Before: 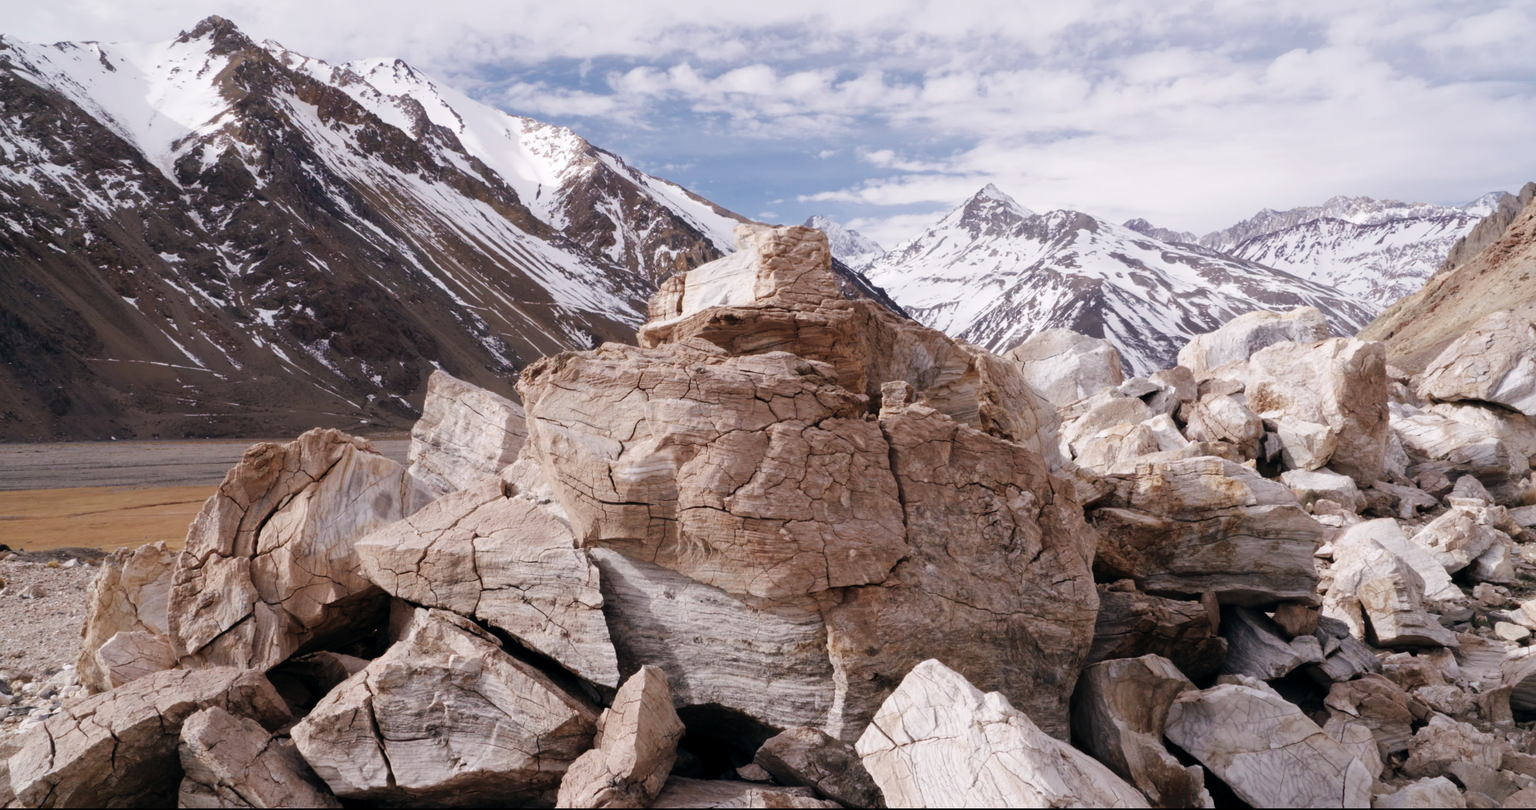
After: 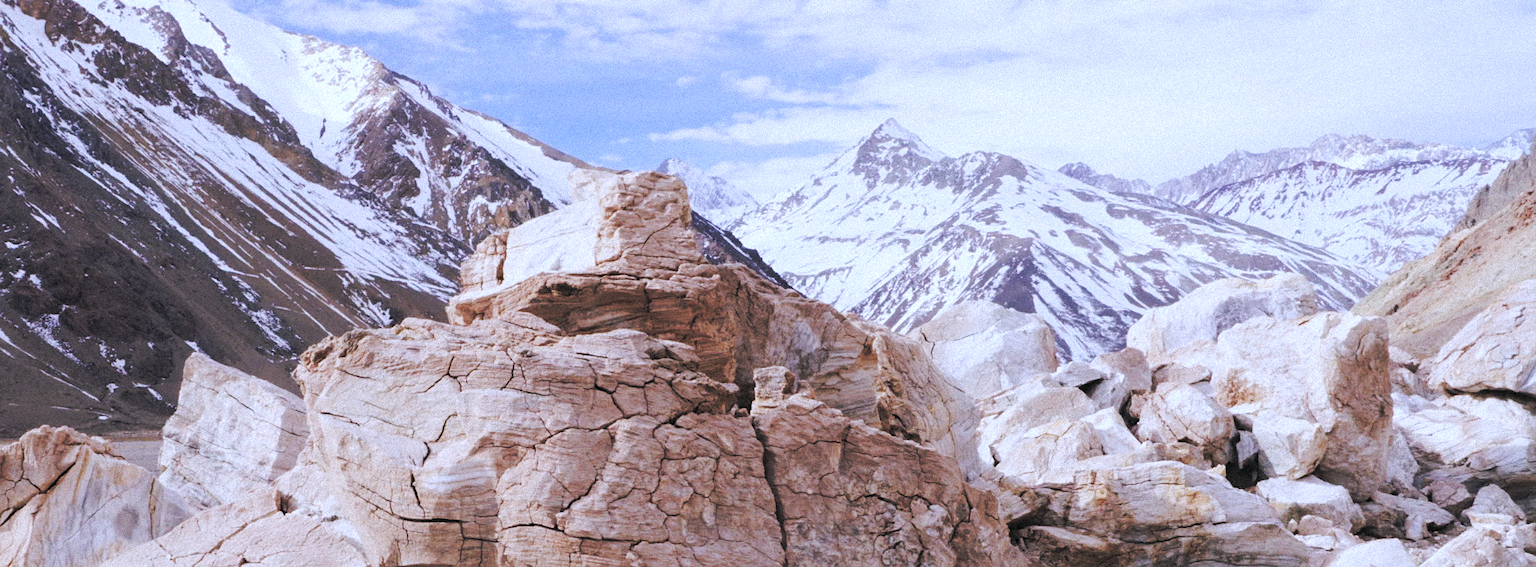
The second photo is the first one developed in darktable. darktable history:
white balance: red 0.926, green 1.003, blue 1.133
crop: left 18.38%, top 11.092%, right 2.134%, bottom 33.217%
sharpen: amount 0.2
color zones: curves: ch1 [(0, 0.513) (0.143, 0.524) (0.286, 0.511) (0.429, 0.506) (0.571, 0.503) (0.714, 0.503) (0.857, 0.508) (1, 0.513)]
contrast brightness saturation: brightness 0.28
base curve: curves: ch0 [(0, 0) (0.073, 0.04) (0.157, 0.139) (0.492, 0.492) (0.758, 0.758) (1, 1)], preserve colors none
grain: coarseness 9.38 ISO, strength 34.99%, mid-tones bias 0%
